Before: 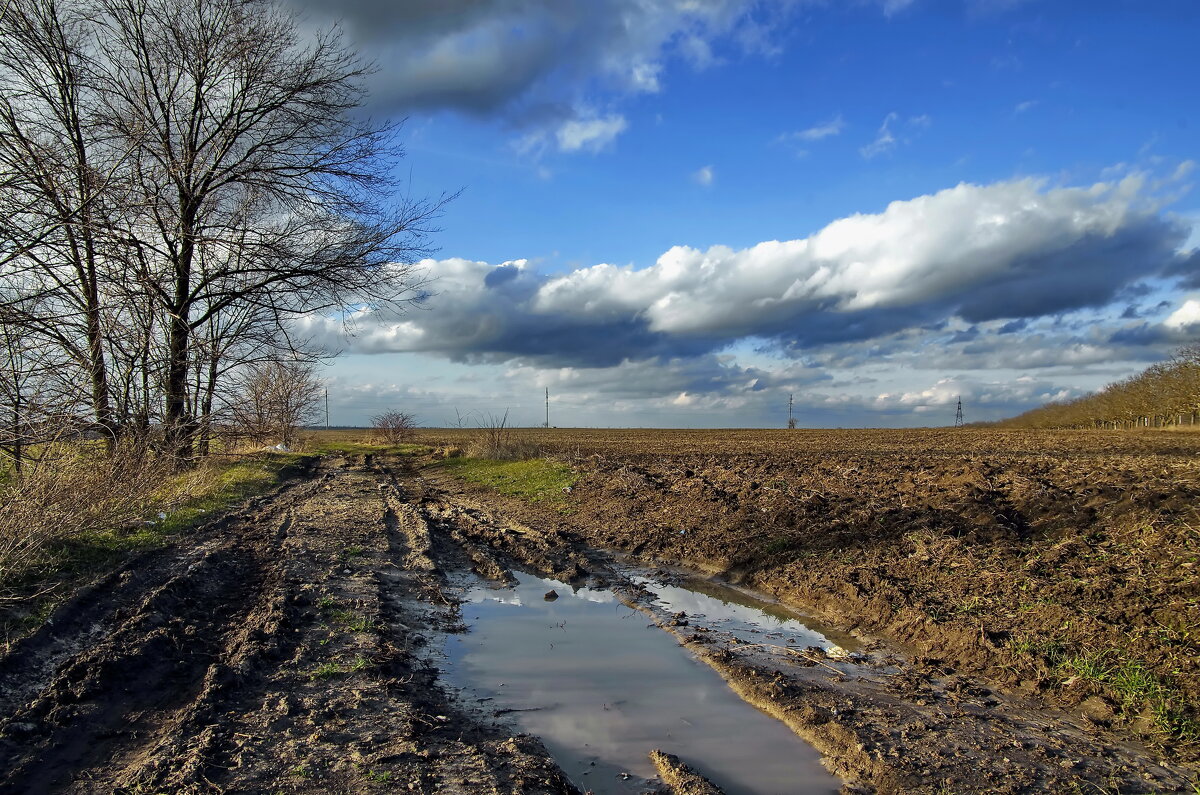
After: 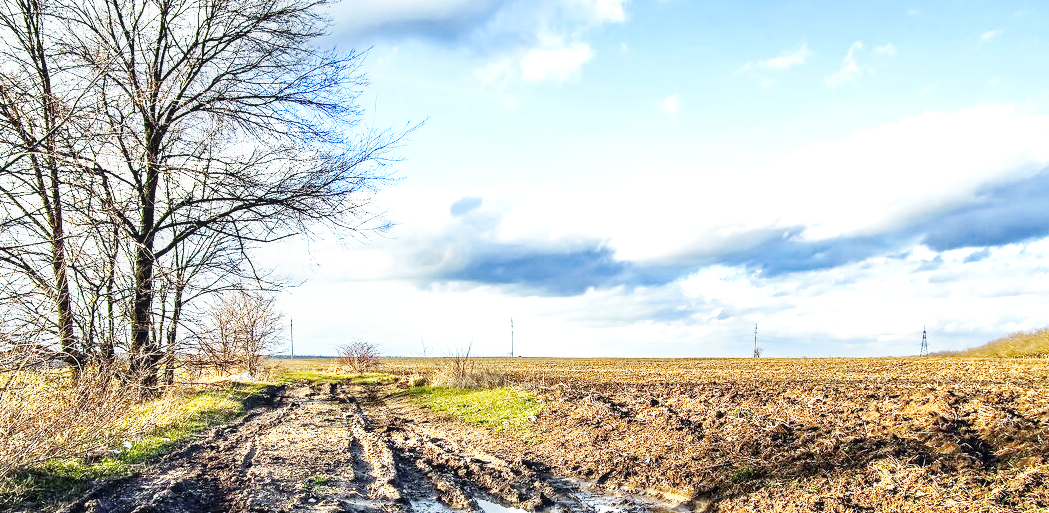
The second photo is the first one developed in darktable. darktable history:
base curve: curves: ch0 [(0, 0.003) (0.001, 0.002) (0.006, 0.004) (0.02, 0.022) (0.048, 0.086) (0.094, 0.234) (0.162, 0.431) (0.258, 0.629) (0.385, 0.8) (0.548, 0.918) (0.751, 0.988) (1, 1)], preserve colors none
crop: left 2.956%, top 8.988%, right 9.613%, bottom 26.47%
exposure: black level correction 0, exposure 1.199 EV, compensate highlight preservation false
local contrast: on, module defaults
